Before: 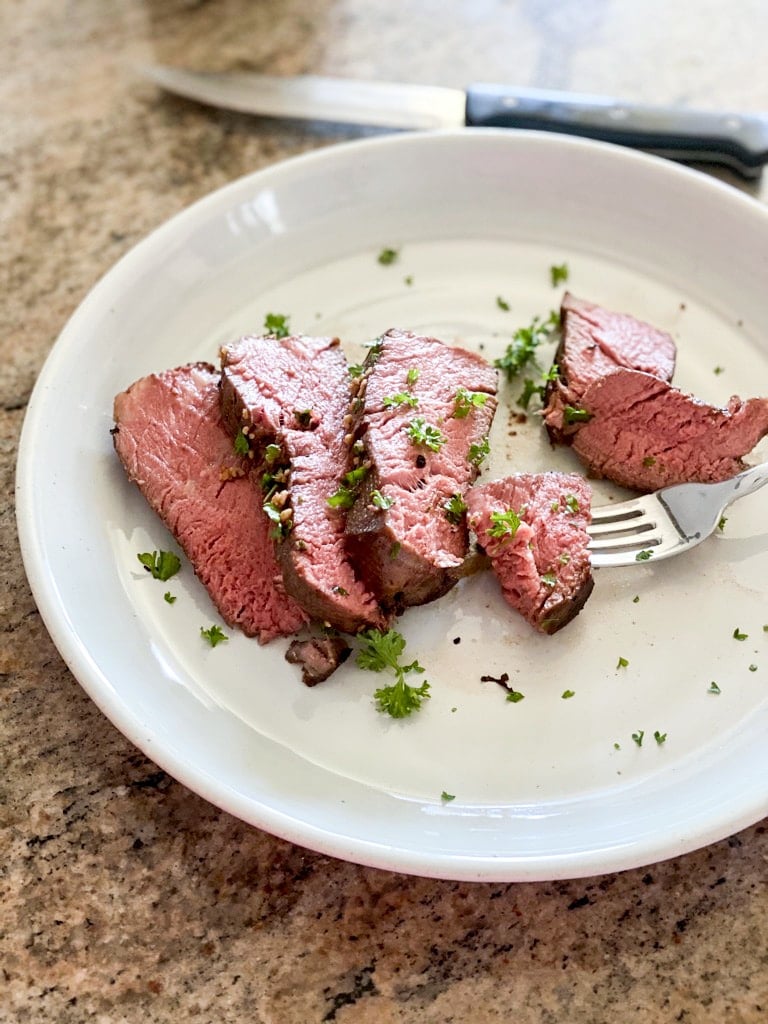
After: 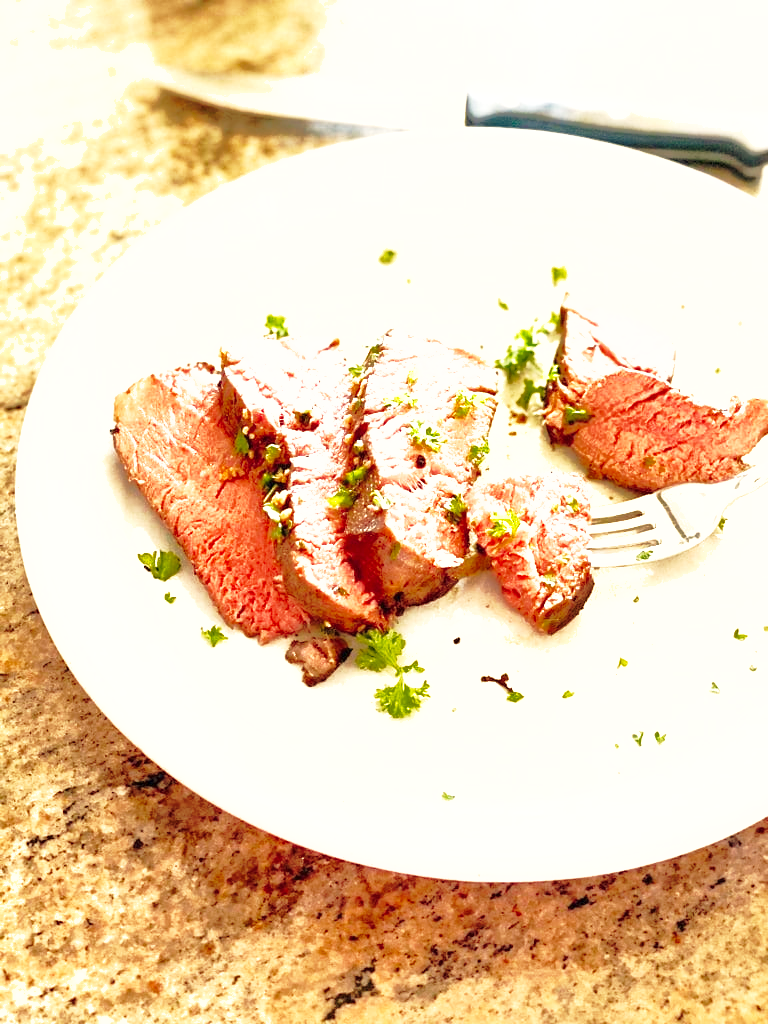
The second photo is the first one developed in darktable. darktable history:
exposure: exposure 1.25 EV, compensate exposure bias true, compensate highlight preservation false
base curve: curves: ch0 [(0, 0) (0.028, 0.03) (0.121, 0.232) (0.46, 0.748) (0.859, 0.968) (1, 1)], preserve colors none
shadows and highlights: on, module defaults
white balance: red 1.123, blue 0.83
